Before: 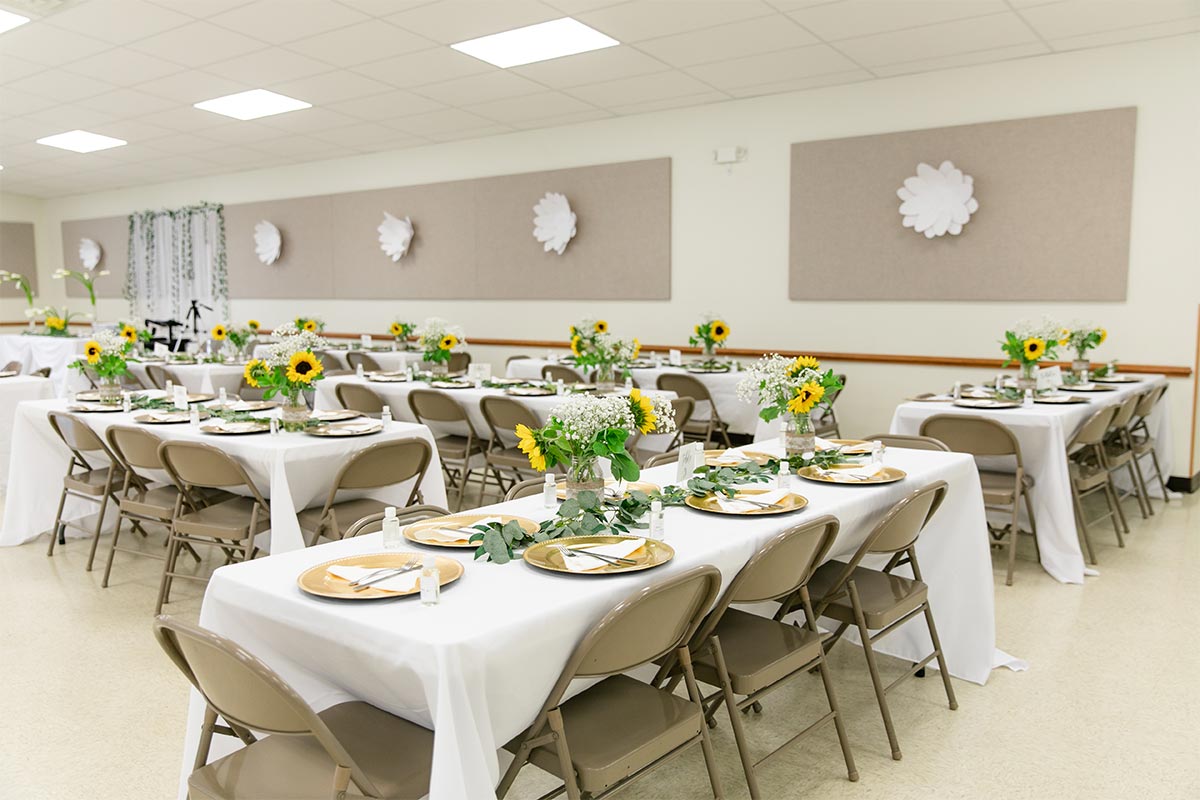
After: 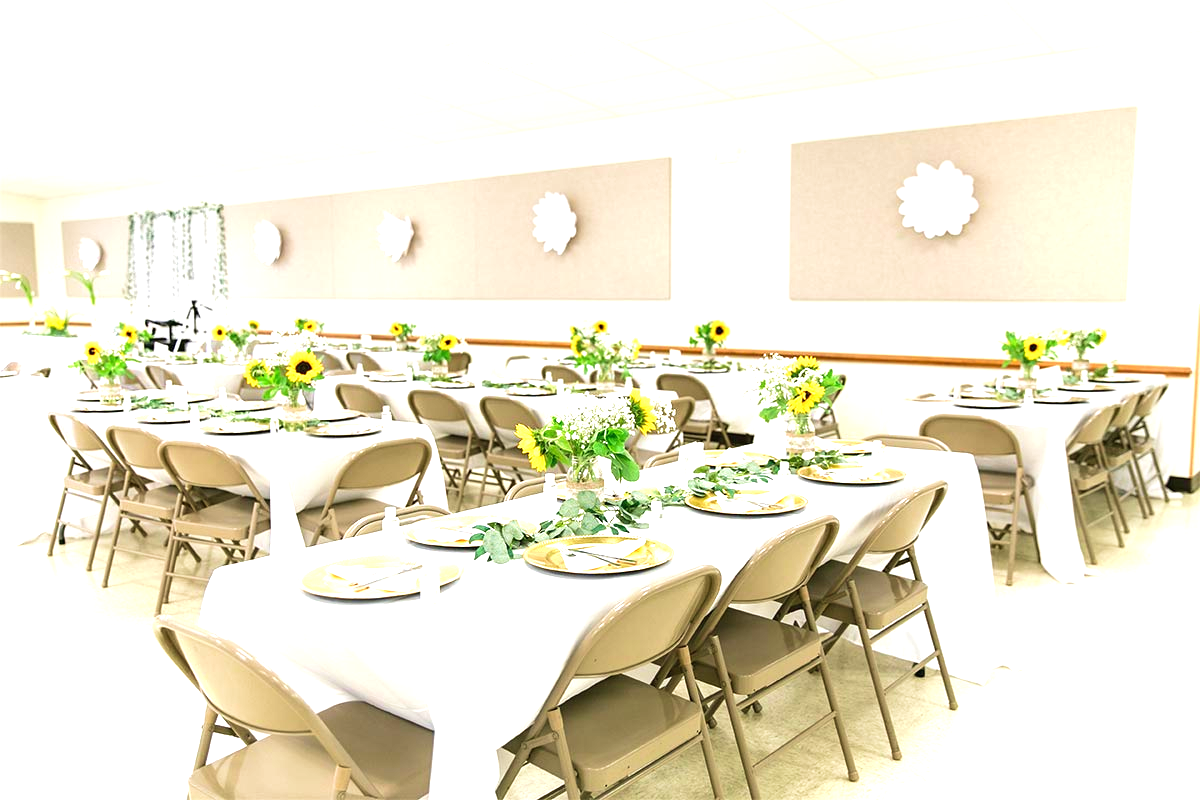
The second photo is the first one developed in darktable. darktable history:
velvia: strength 28.81%
exposure: black level correction 0, exposure 1.199 EV, compensate exposure bias true, compensate highlight preservation false
levels: mode automatic, levels [0, 0.492, 0.984]
